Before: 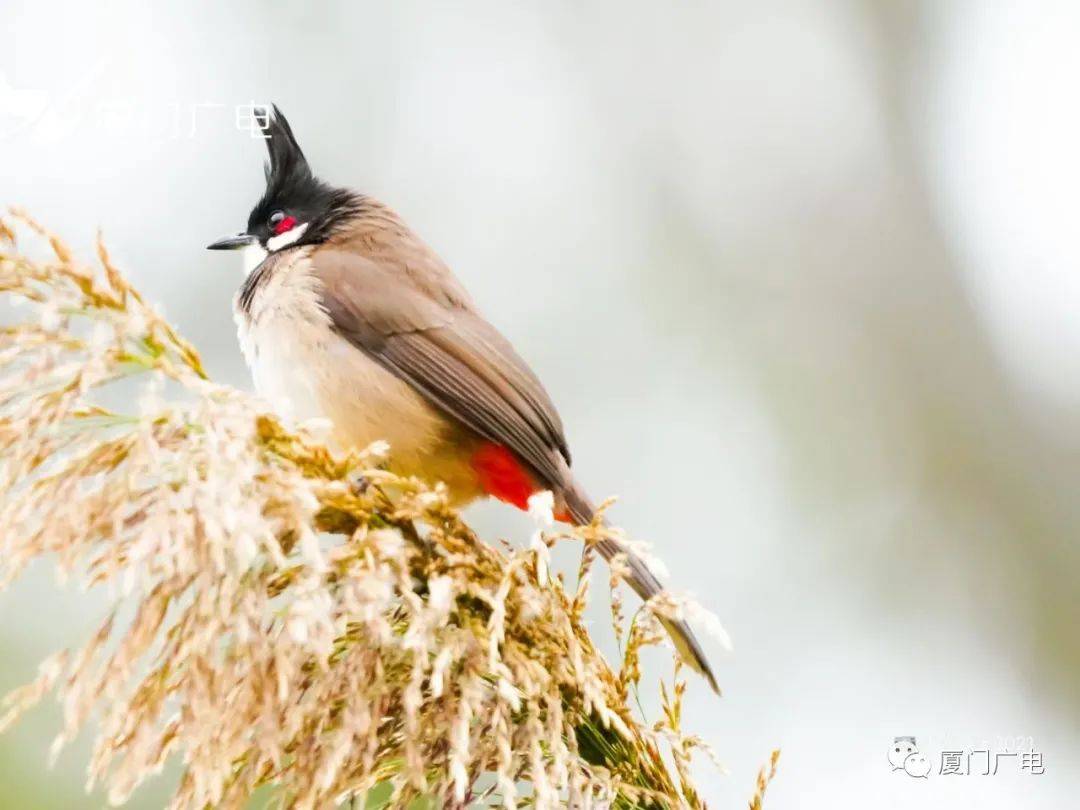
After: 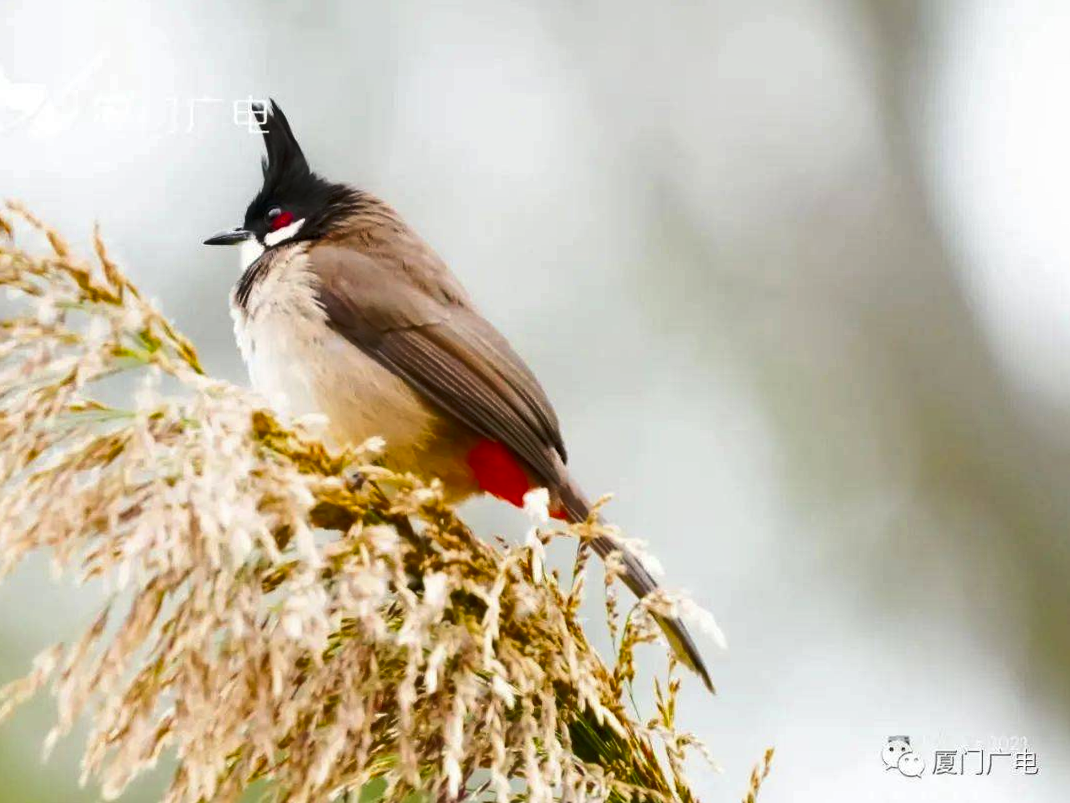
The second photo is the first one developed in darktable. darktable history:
shadows and highlights: radius 267.34, soften with gaussian
crop and rotate: angle -0.365°
